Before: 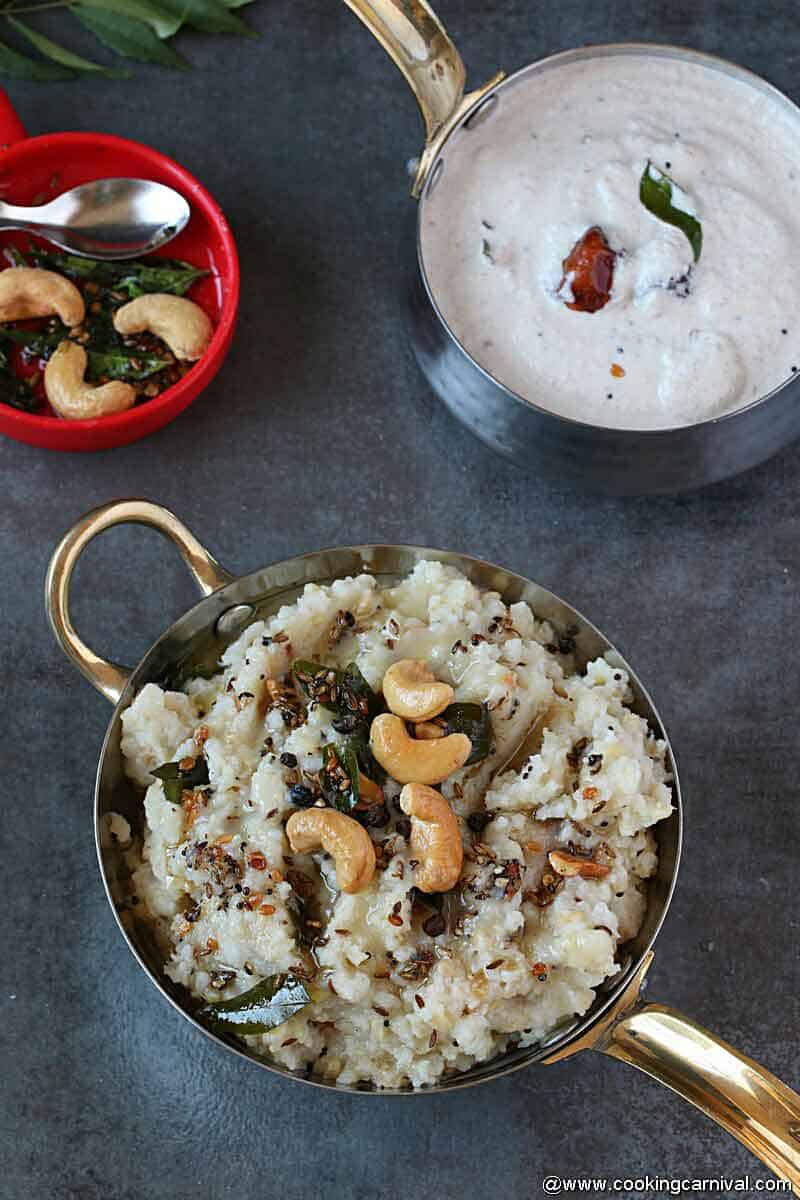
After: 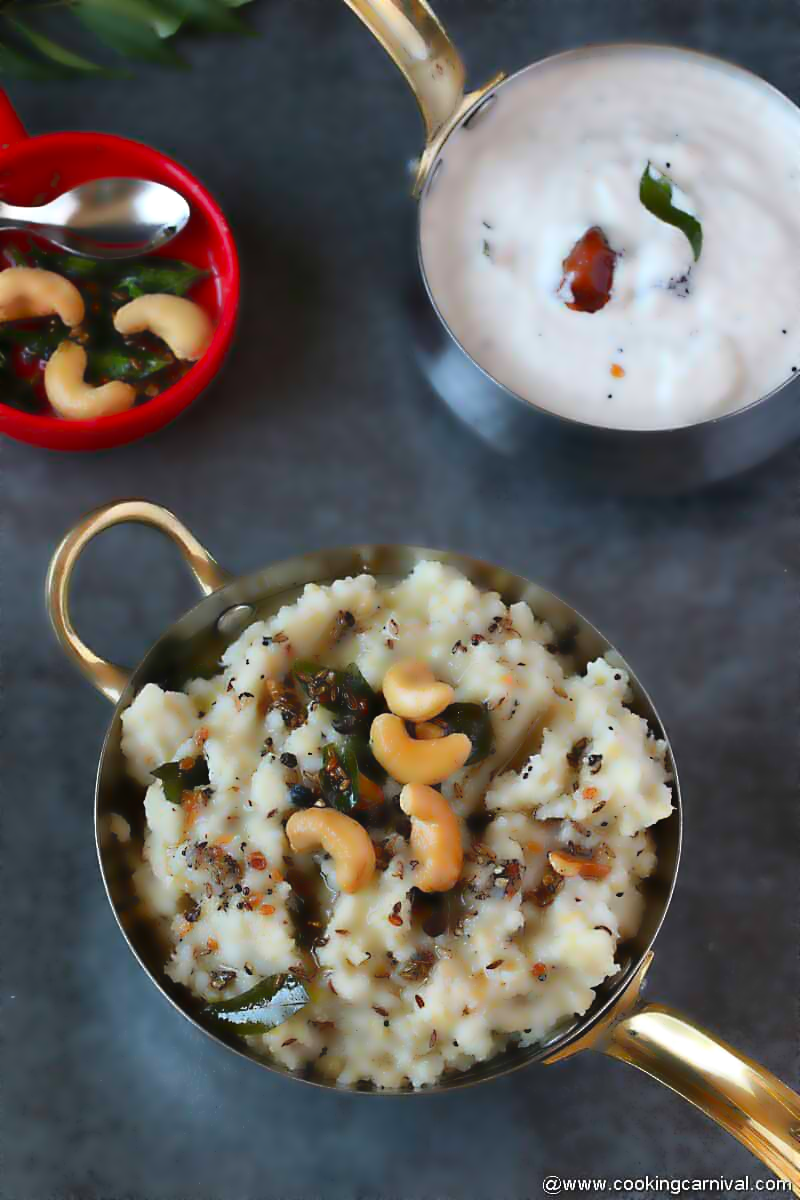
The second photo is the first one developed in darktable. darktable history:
lowpass: radius 4, soften with bilateral filter, unbound 0
color balance: contrast 8.5%, output saturation 105%
